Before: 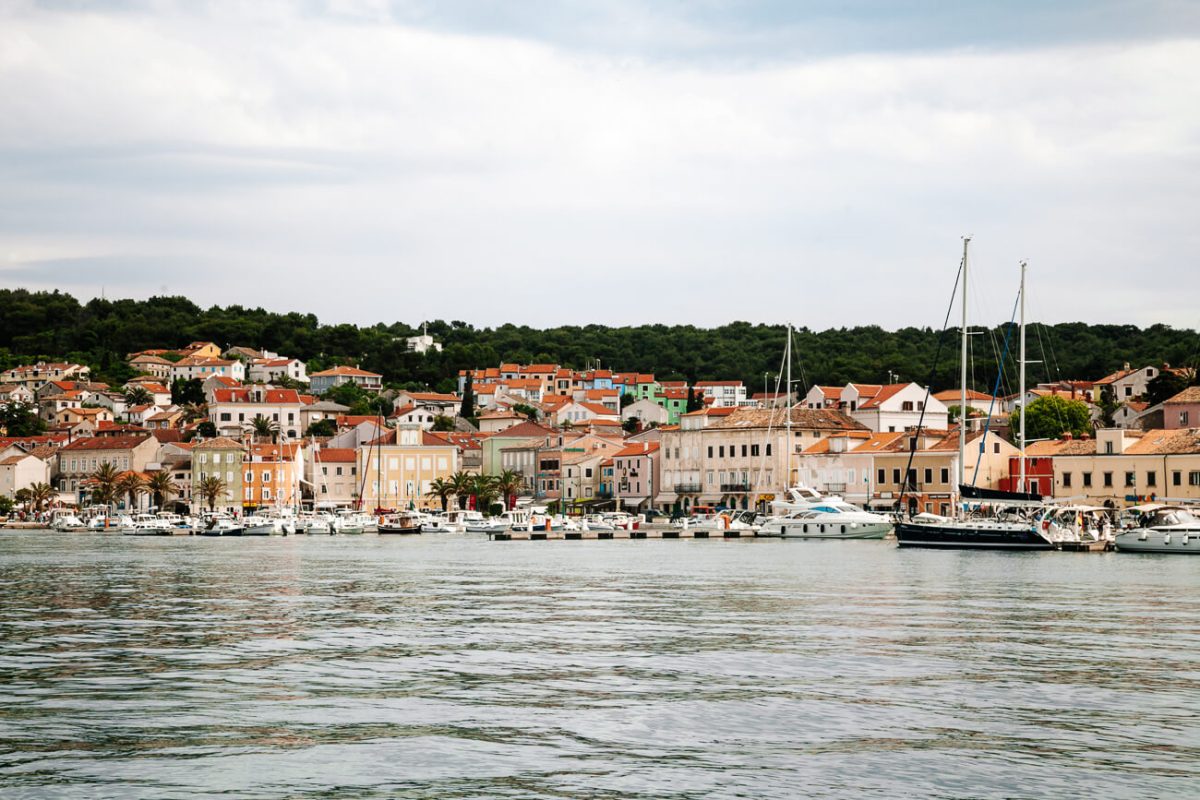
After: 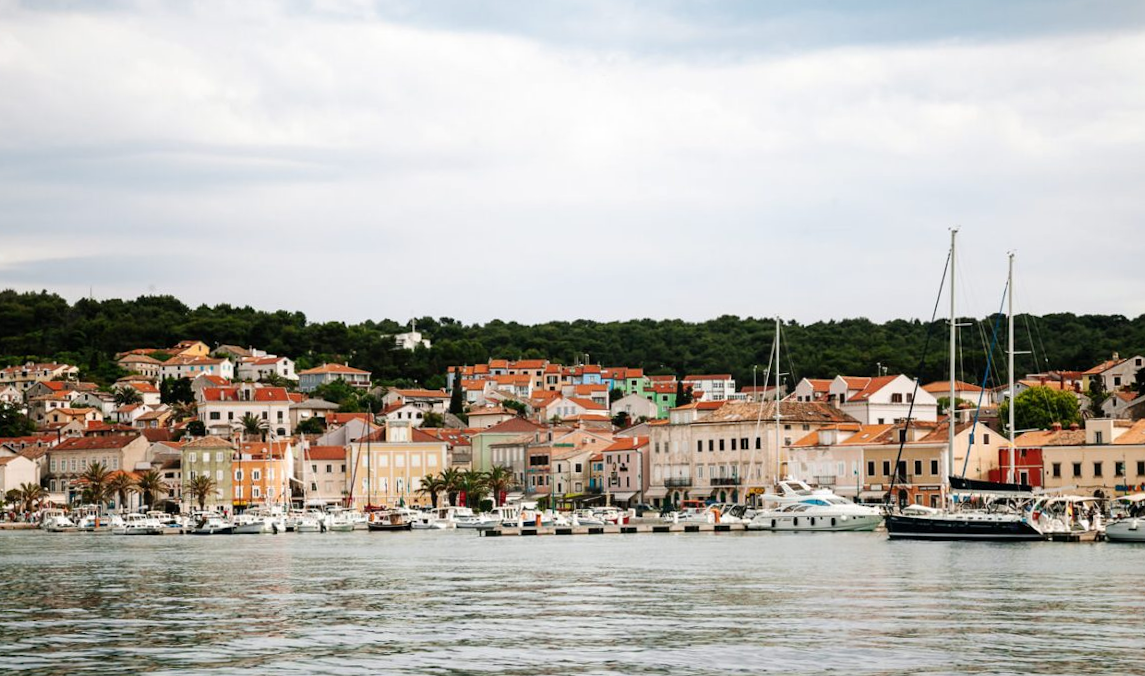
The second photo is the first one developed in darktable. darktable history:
crop and rotate: angle 0.559°, left 0.279%, right 2.894%, bottom 14.187%
